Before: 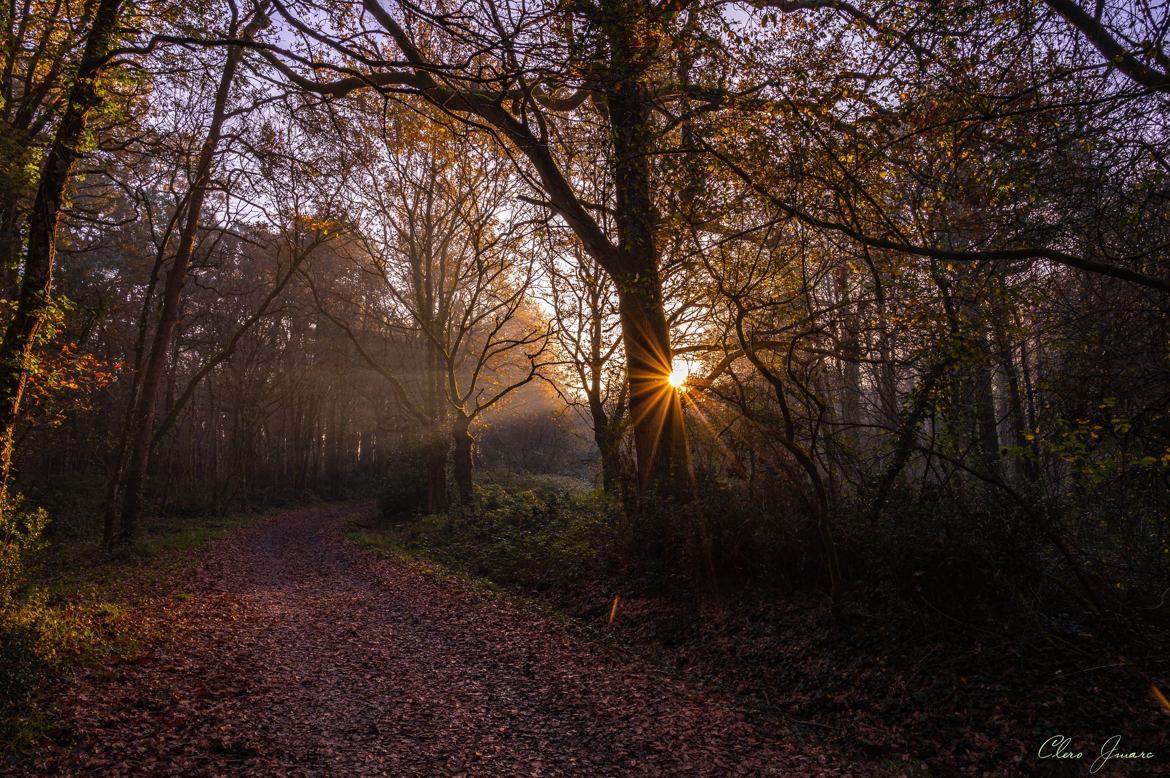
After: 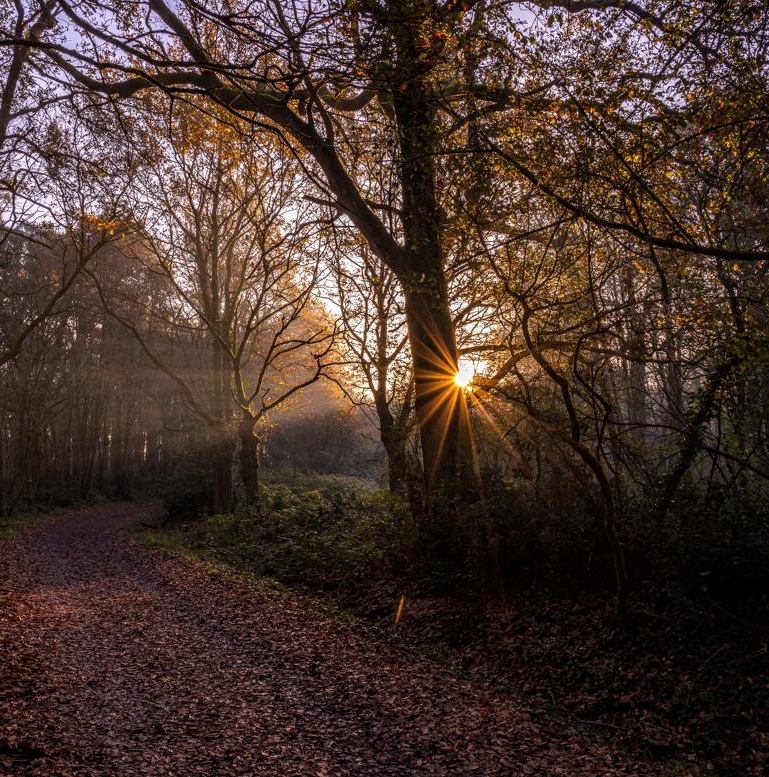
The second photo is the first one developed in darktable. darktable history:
crop and rotate: left 18.315%, right 15.919%
local contrast: on, module defaults
